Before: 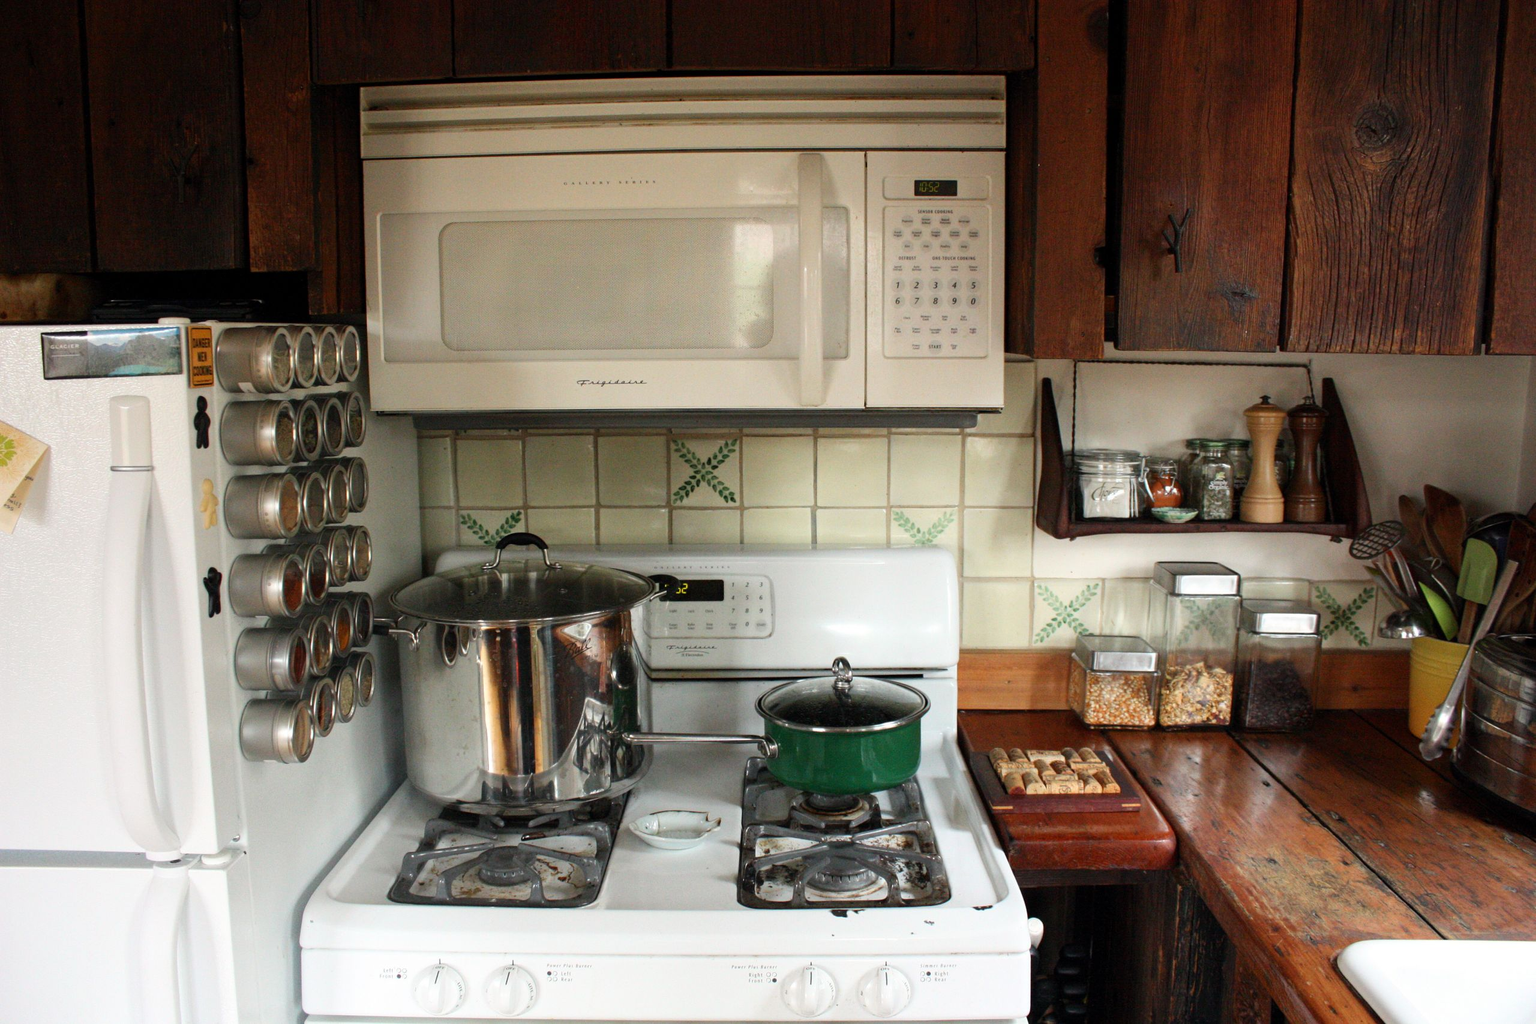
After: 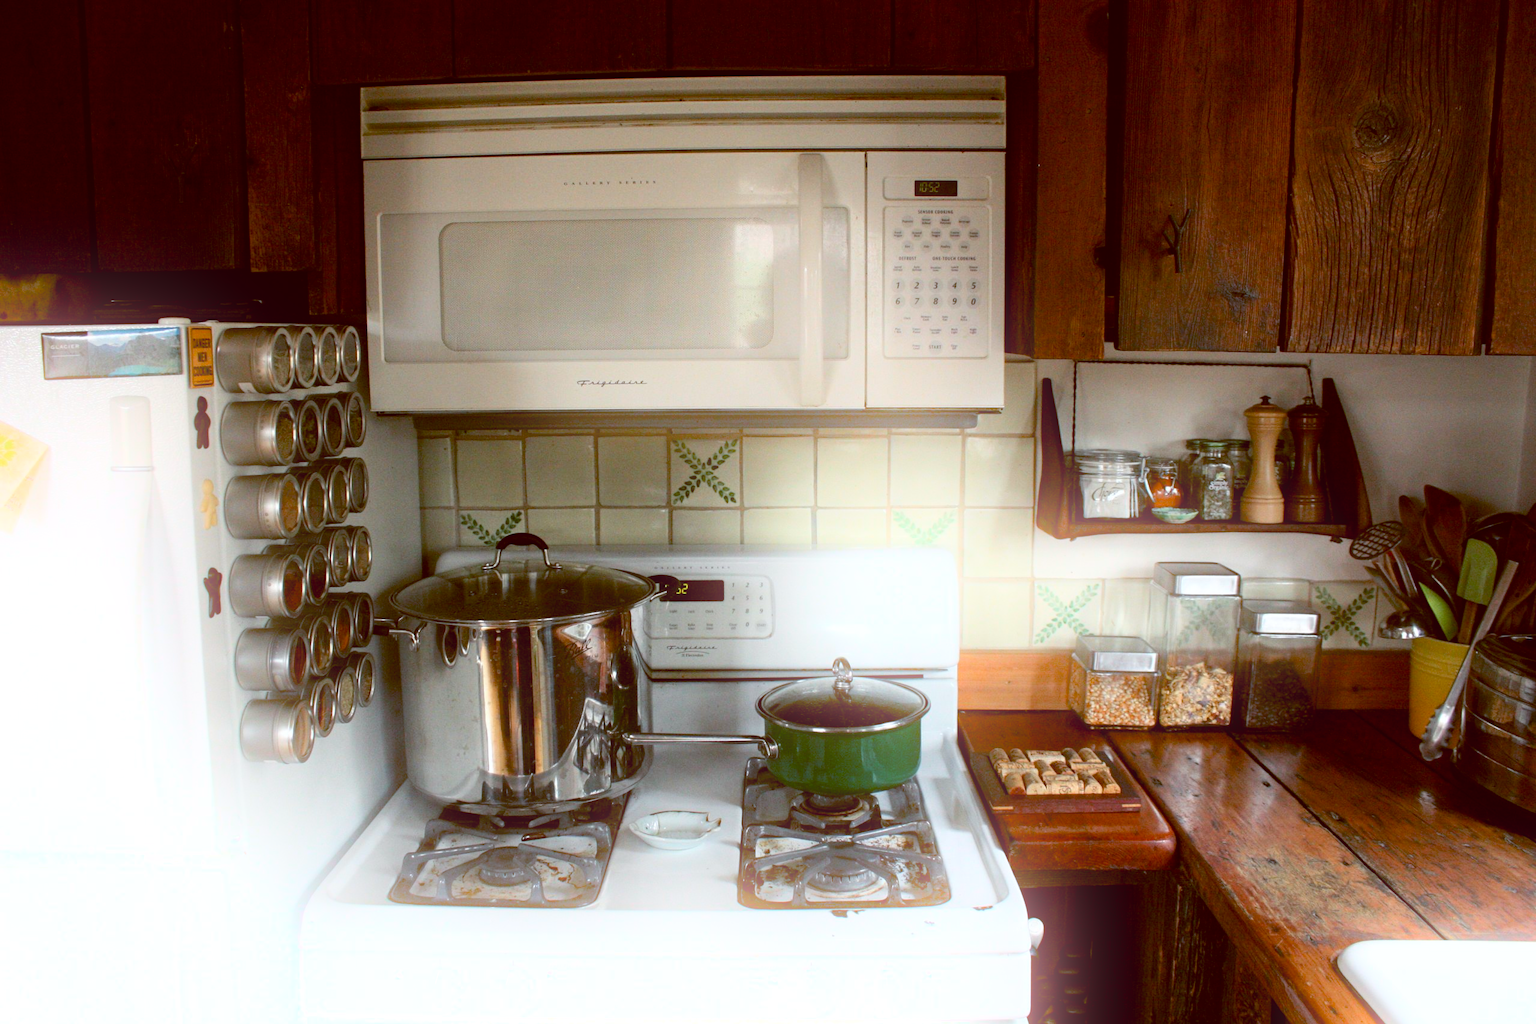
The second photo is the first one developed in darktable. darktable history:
bloom: on, module defaults
color balance: lift [1, 1.015, 1.004, 0.985], gamma [1, 0.958, 0.971, 1.042], gain [1, 0.956, 0.977, 1.044]
